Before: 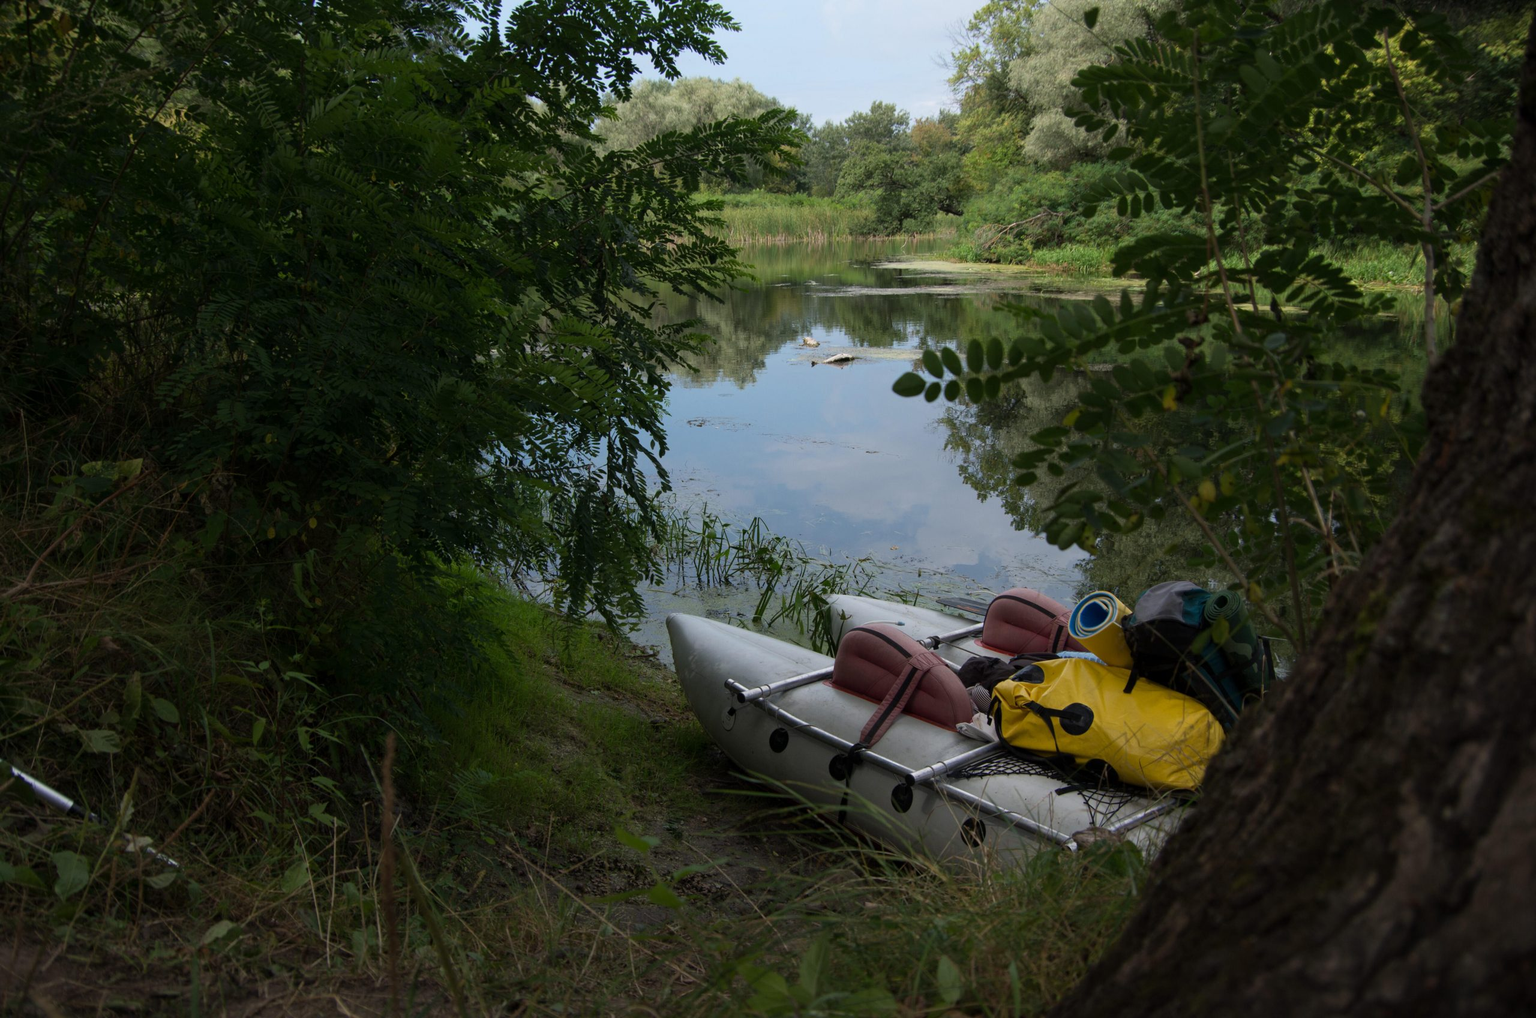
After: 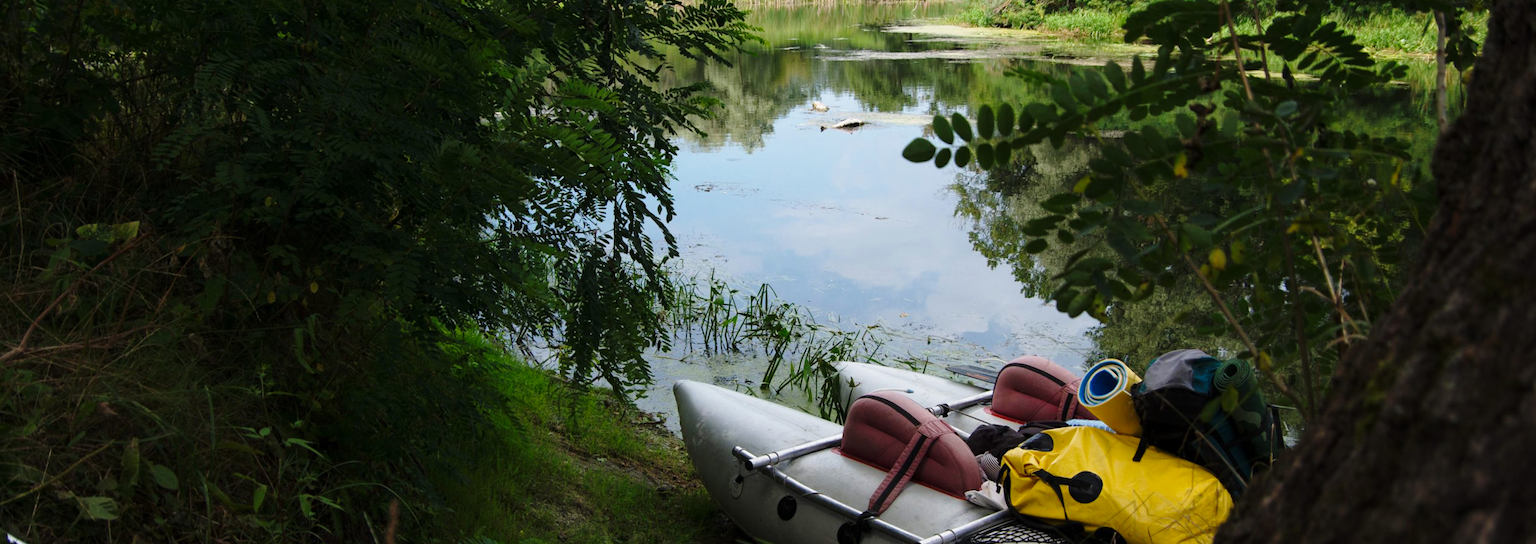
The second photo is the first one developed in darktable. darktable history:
base curve: curves: ch0 [(0, 0) (0.028, 0.03) (0.121, 0.232) (0.46, 0.748) (0.859, 0.968) (1, 1)], preserve colors none
crop and rotate: top 23.043%, bottom 23.437%
rotate and perspective: rotation 0.174°, lens shift (vertical) 0.013, lens shift (horizontal) 0.019, shear 0.001, automatic cropping original format, crop left 0.007, crop right 0.991, crop top 0.016, crop bottom 0.997
